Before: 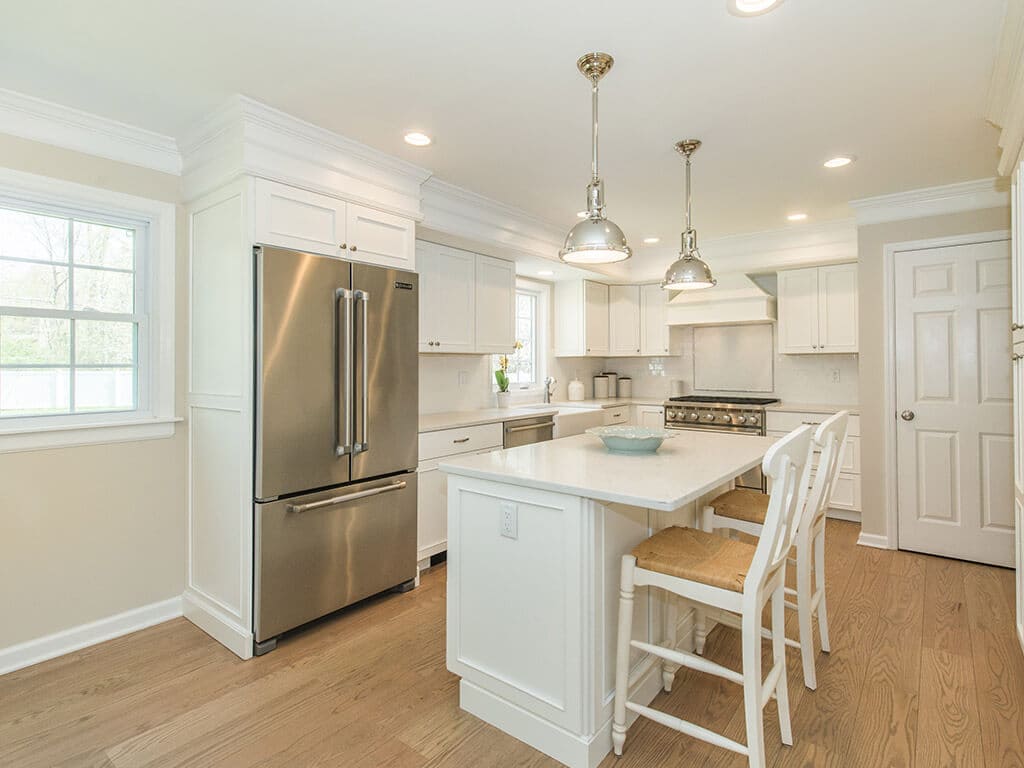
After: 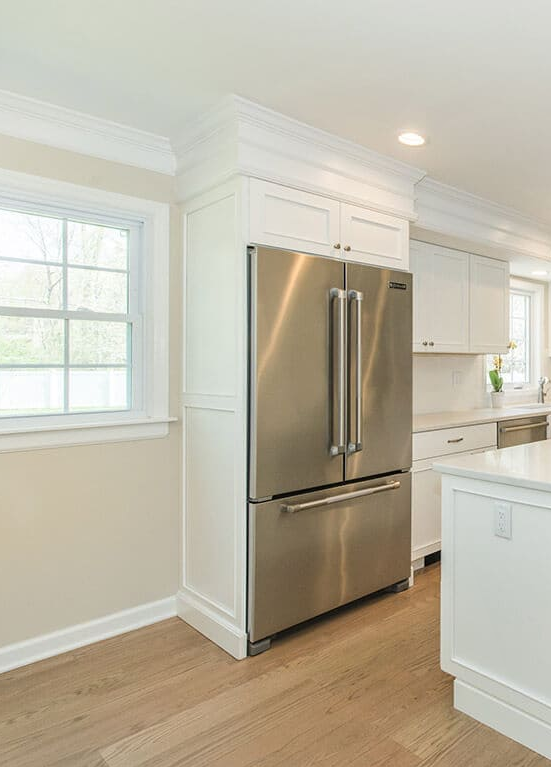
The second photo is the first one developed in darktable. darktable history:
crop: left 0.587%, right 45.588%, bottom 0.086%
tone equalizer: on, module defaults
